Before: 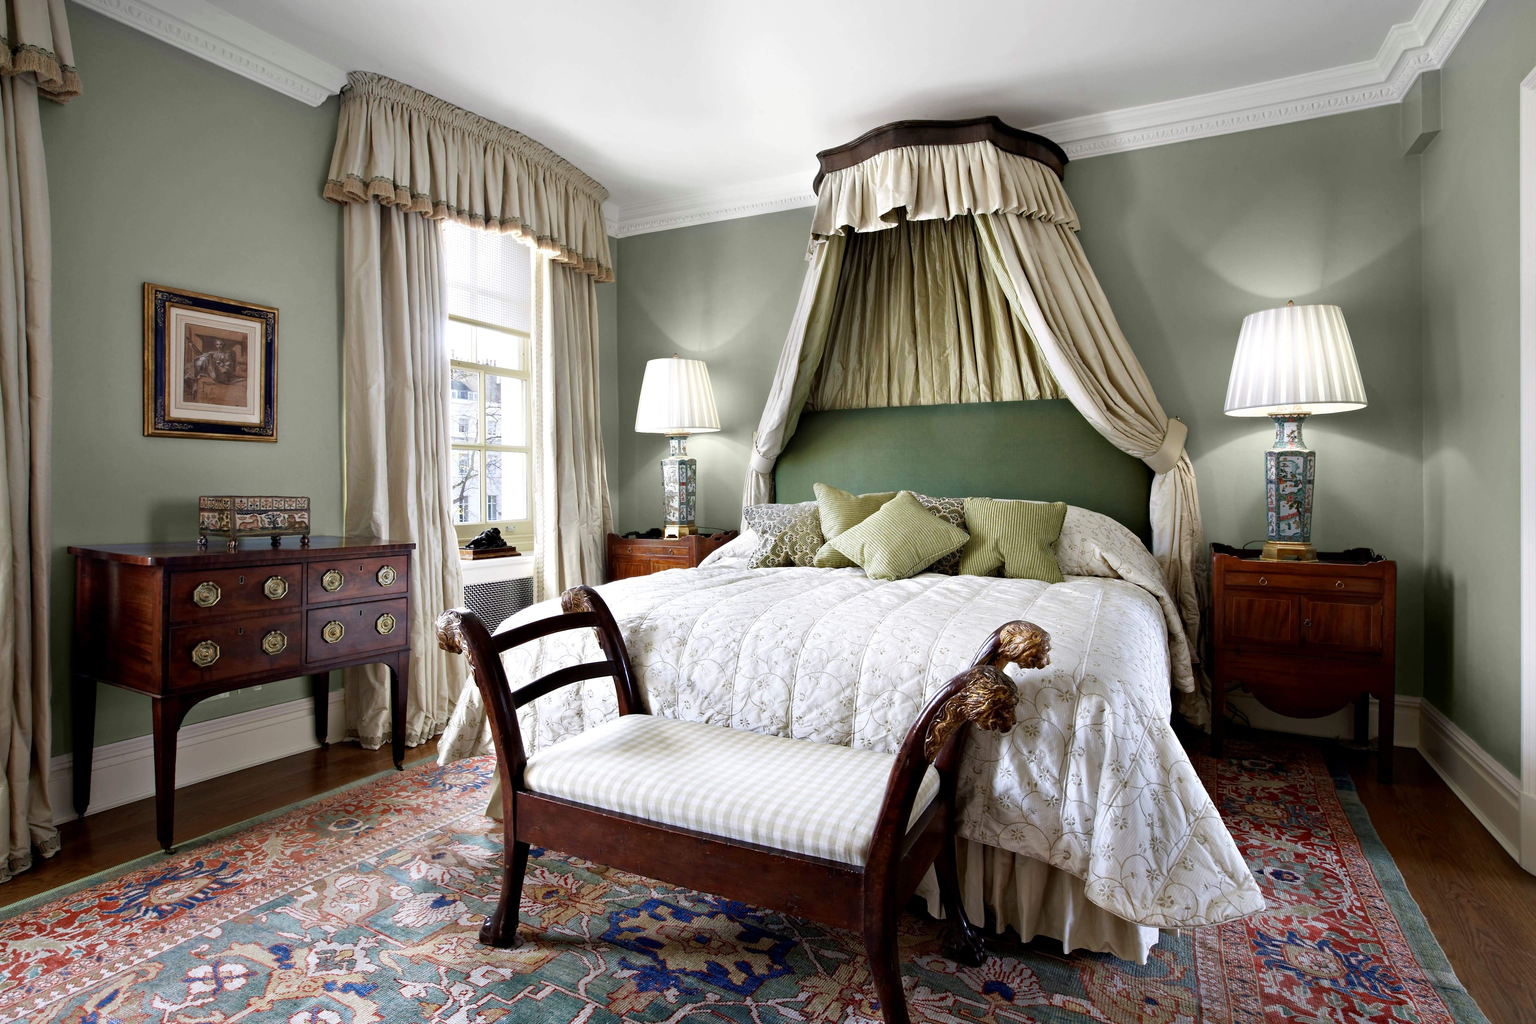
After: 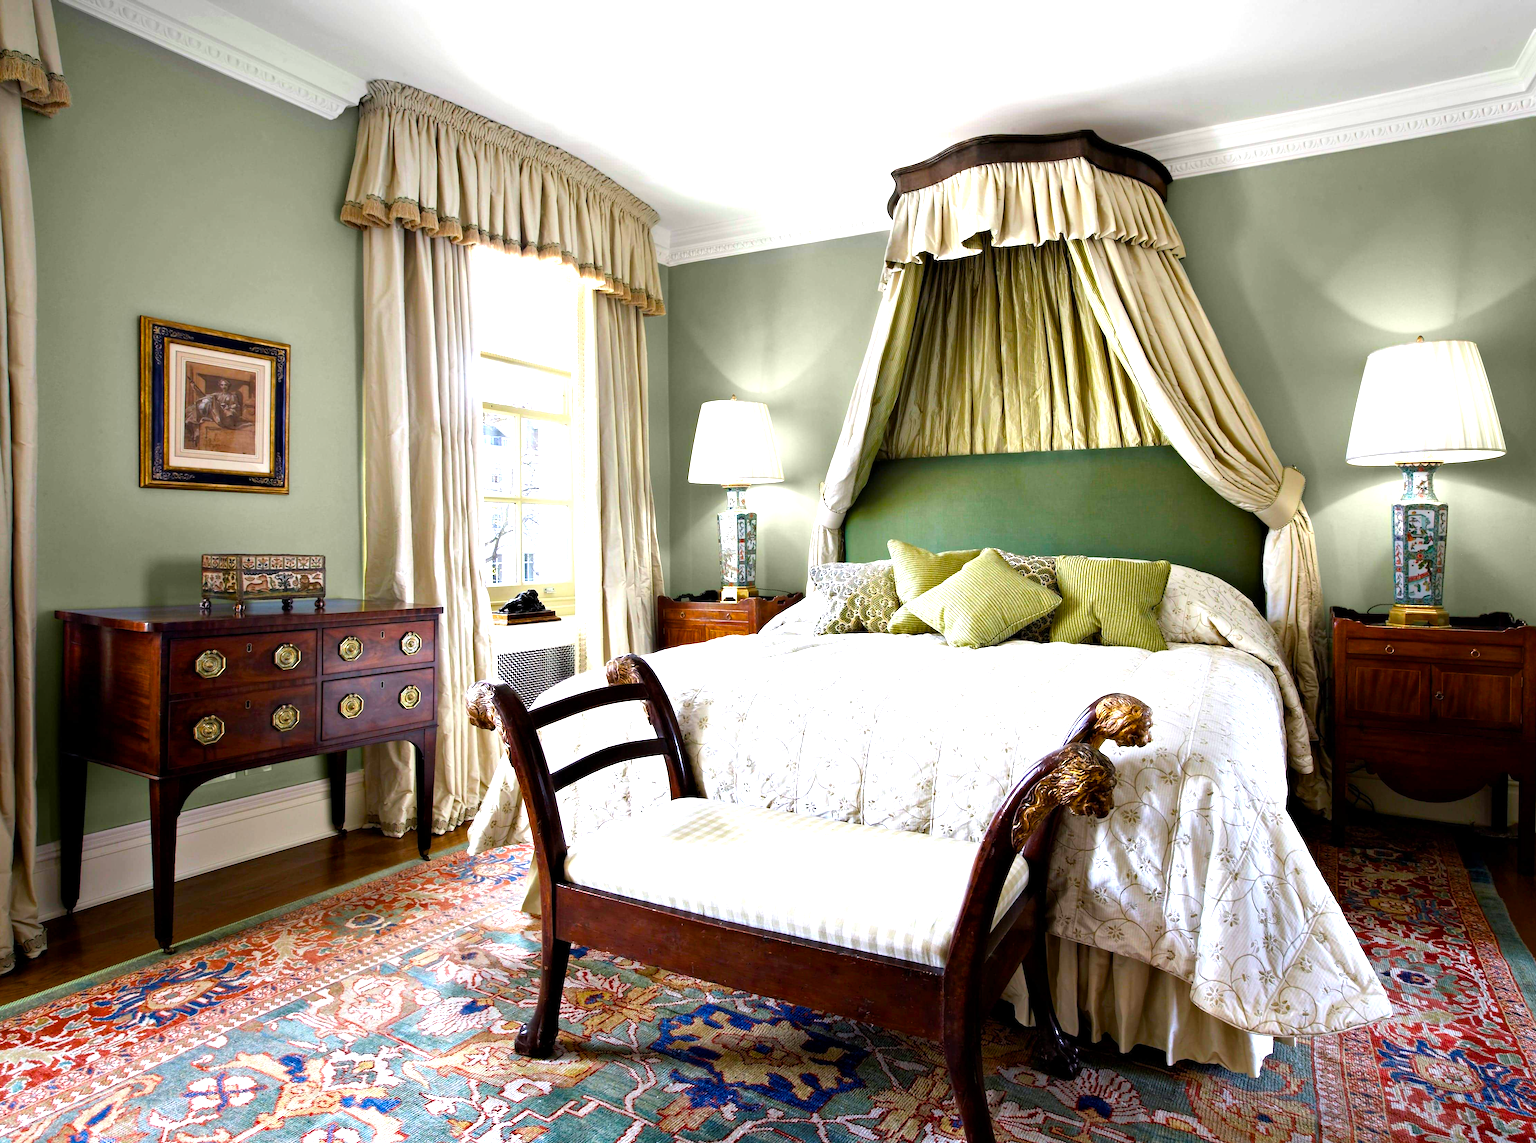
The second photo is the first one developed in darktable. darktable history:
color balance rgb: shadows lift › chroma 0.739%, shadows lift › hue 115.84°, perceptual saturation grading › global saturation 37.258%, global vibrance 24.982%, contrast 9.709%
exposure: exposure 0.584 EV, compensate exposure bias true, compensate highlight preservation false
crop and rotate: left 1.24%, right 9.181%
